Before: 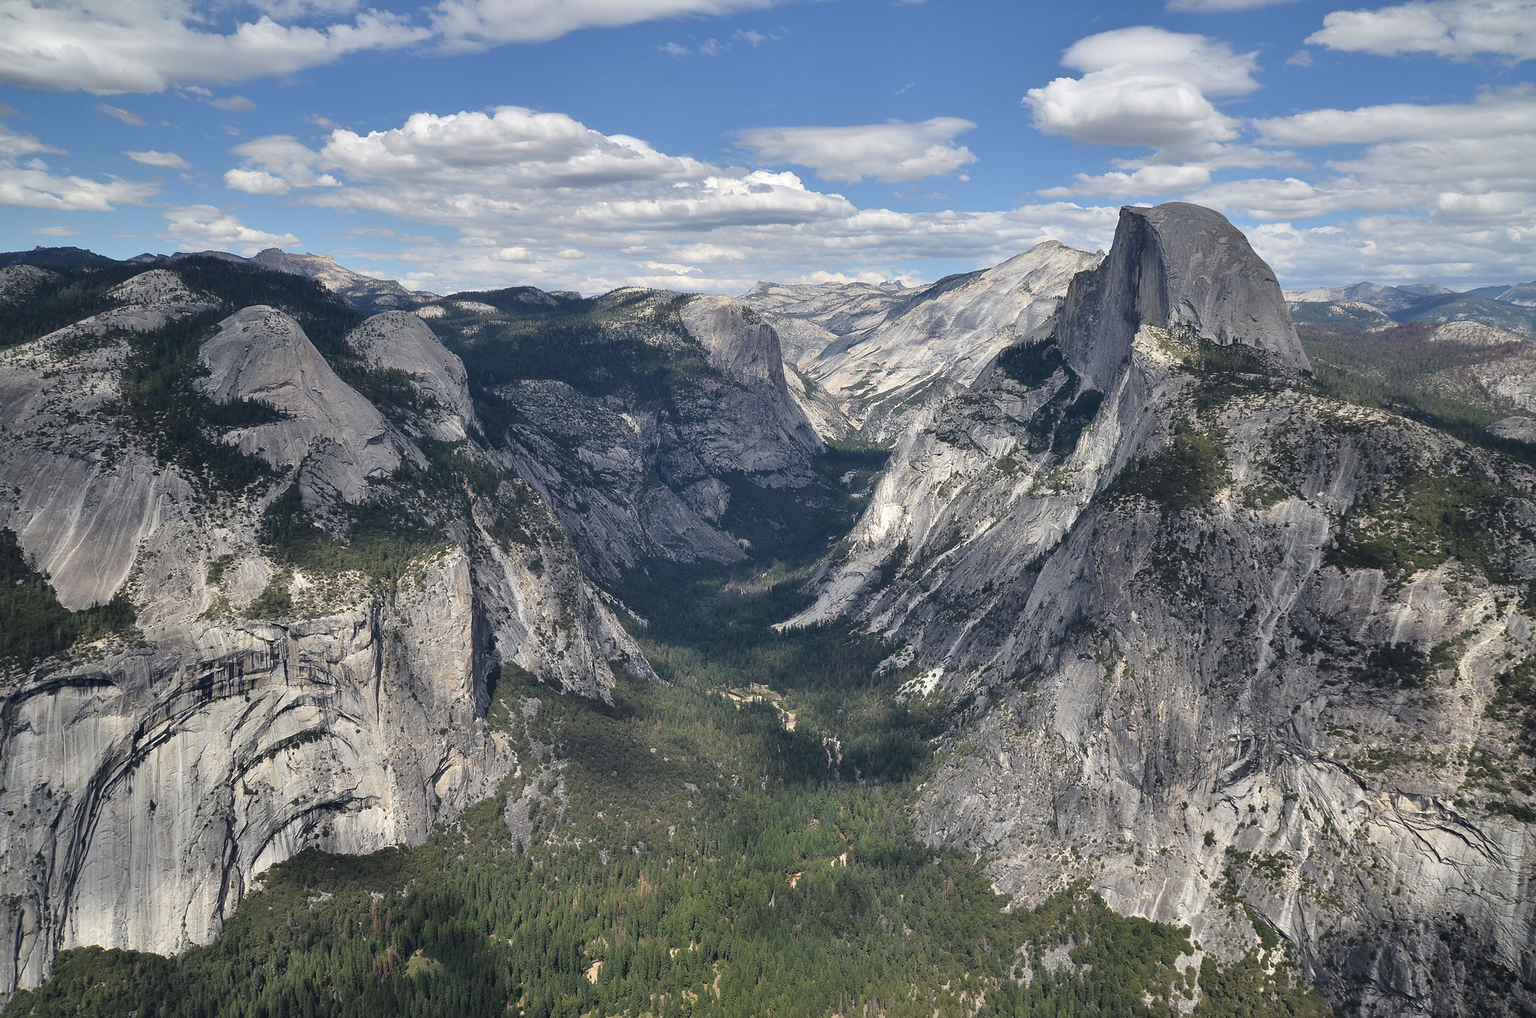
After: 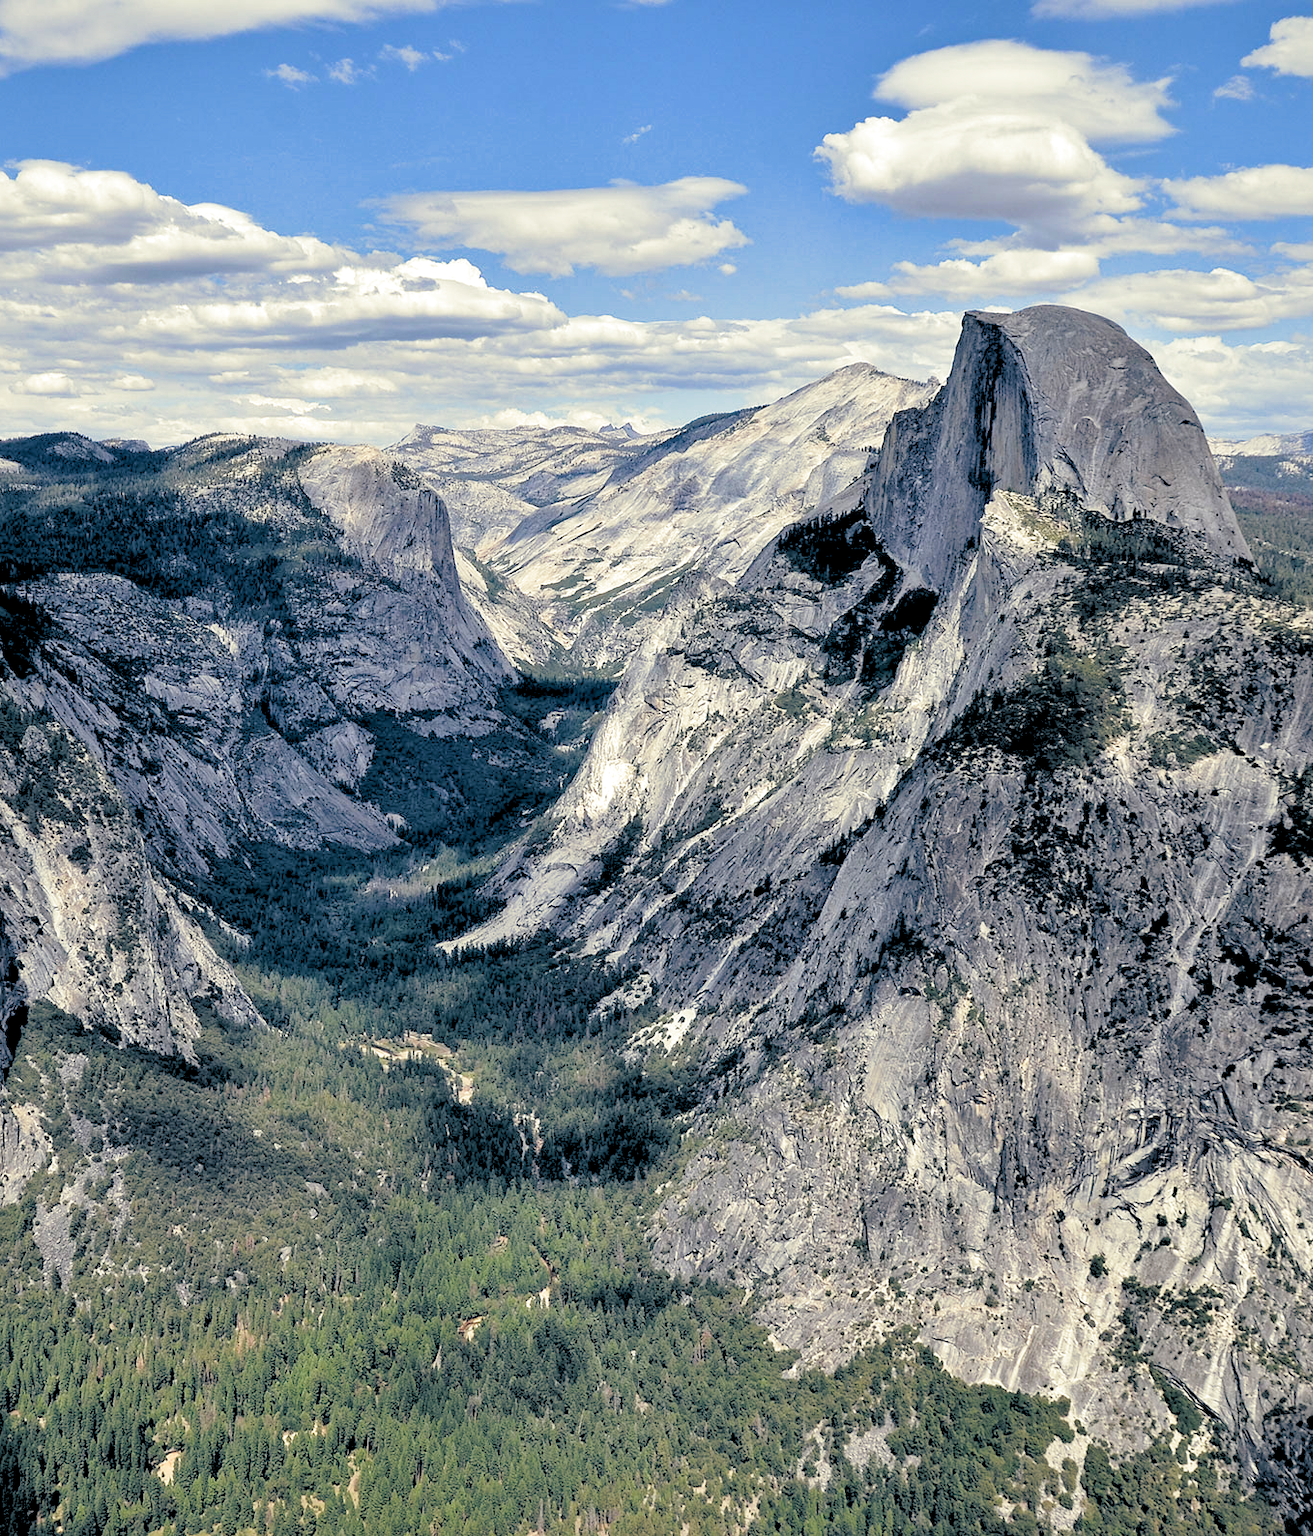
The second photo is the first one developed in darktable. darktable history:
haze removal: compatibility mode true, adaptive false
local contrast: mode bilateral grid, contrast 30, coarseness 25, midtone range 0.2
crop: left 31.458%, top 0%, right 11.876%
rgb levels: levels [[0.027, 0.429, 0.996], [0, 0.5, 1], [0, 0.5, 1]]
split-toning: shadows › hue 216°, shadows › saturation 1, highlights › hue 57.6°, balance -33.4
